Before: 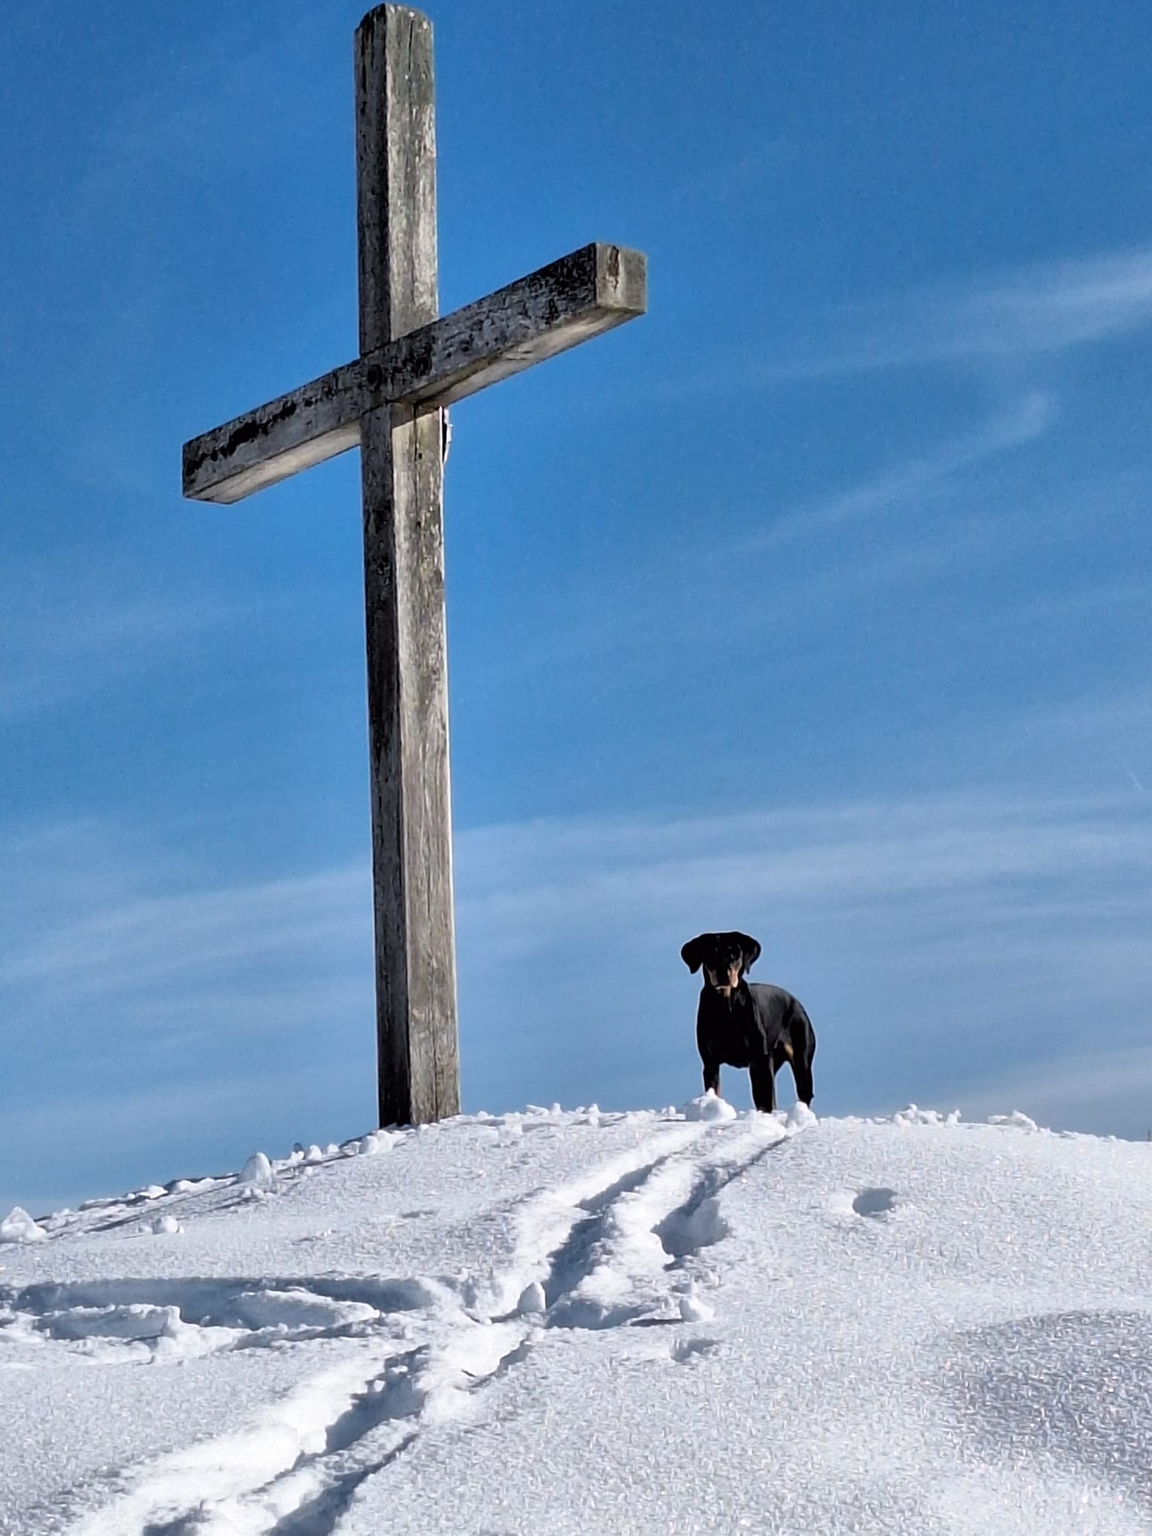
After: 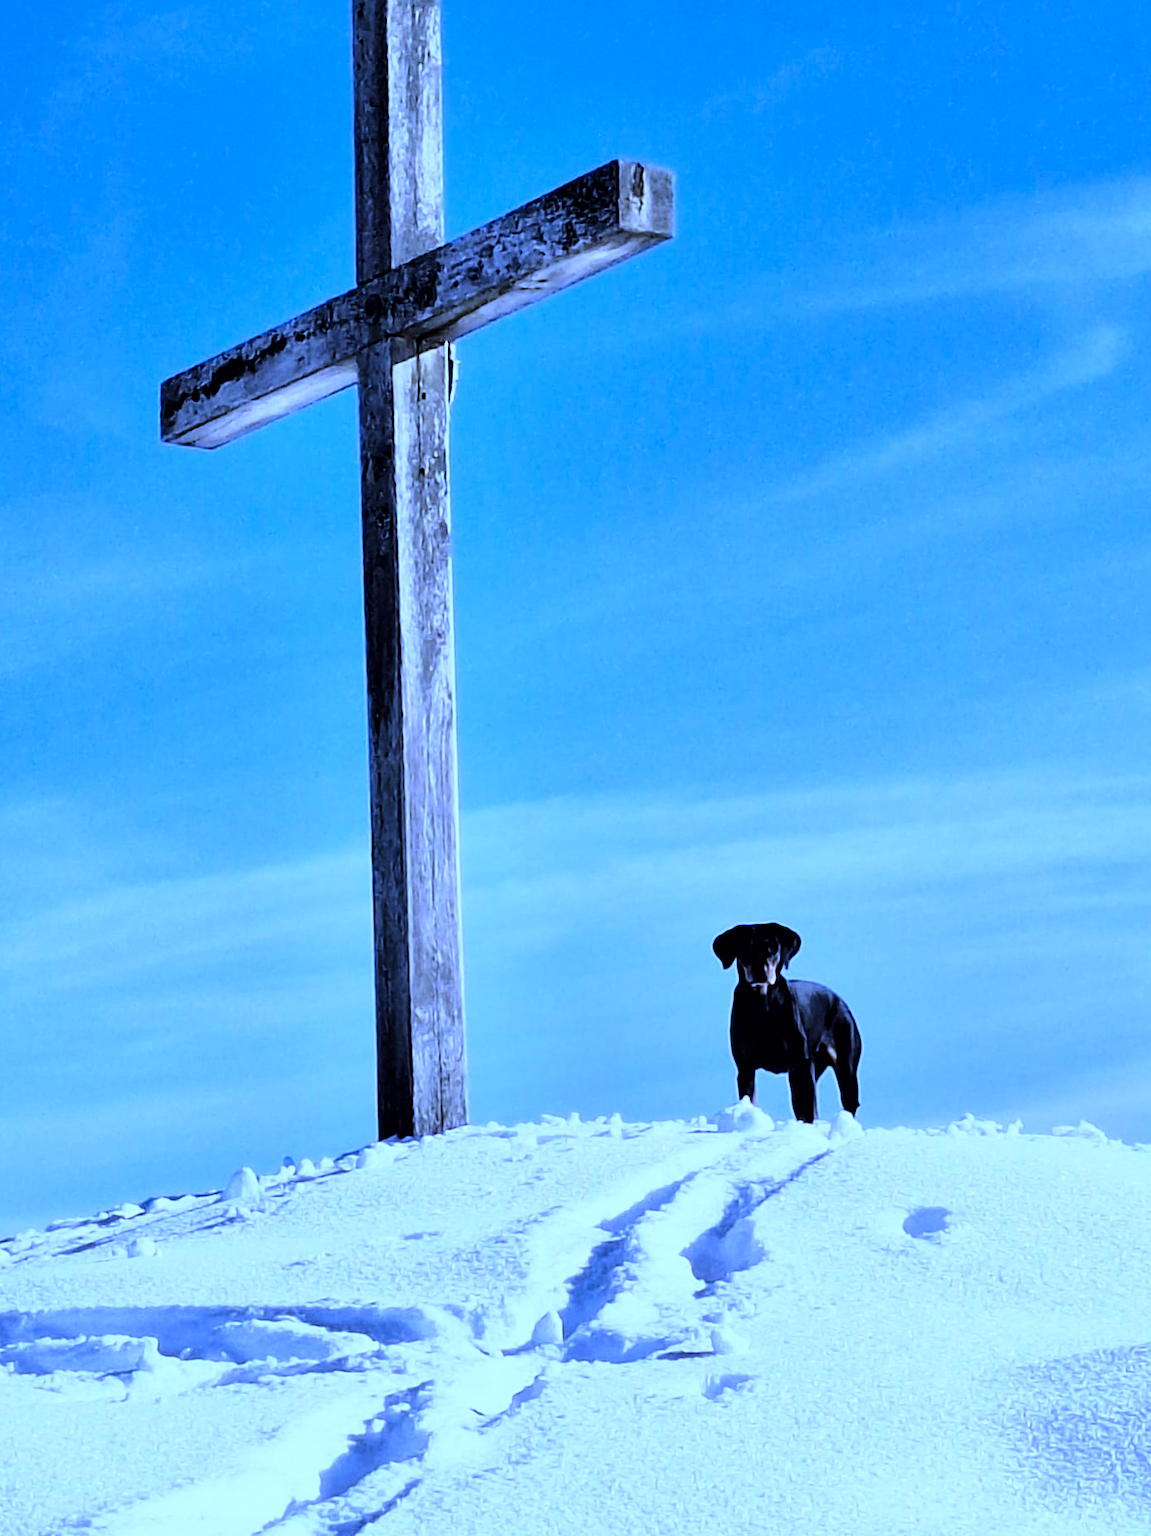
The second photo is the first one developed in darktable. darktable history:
white balance: red 0.766, blue 1.537
contrast brightness saturation: brightness -0.09
crop: left 3.305%, top 6.436%, right 6.389%, bottom 3.258%
base curve: curves: ch0 [(0, 0) (0.028, 0.03) (0.121, 0.232) (0.46, 0.748) (0.859, 0.968) (1, 1)]
